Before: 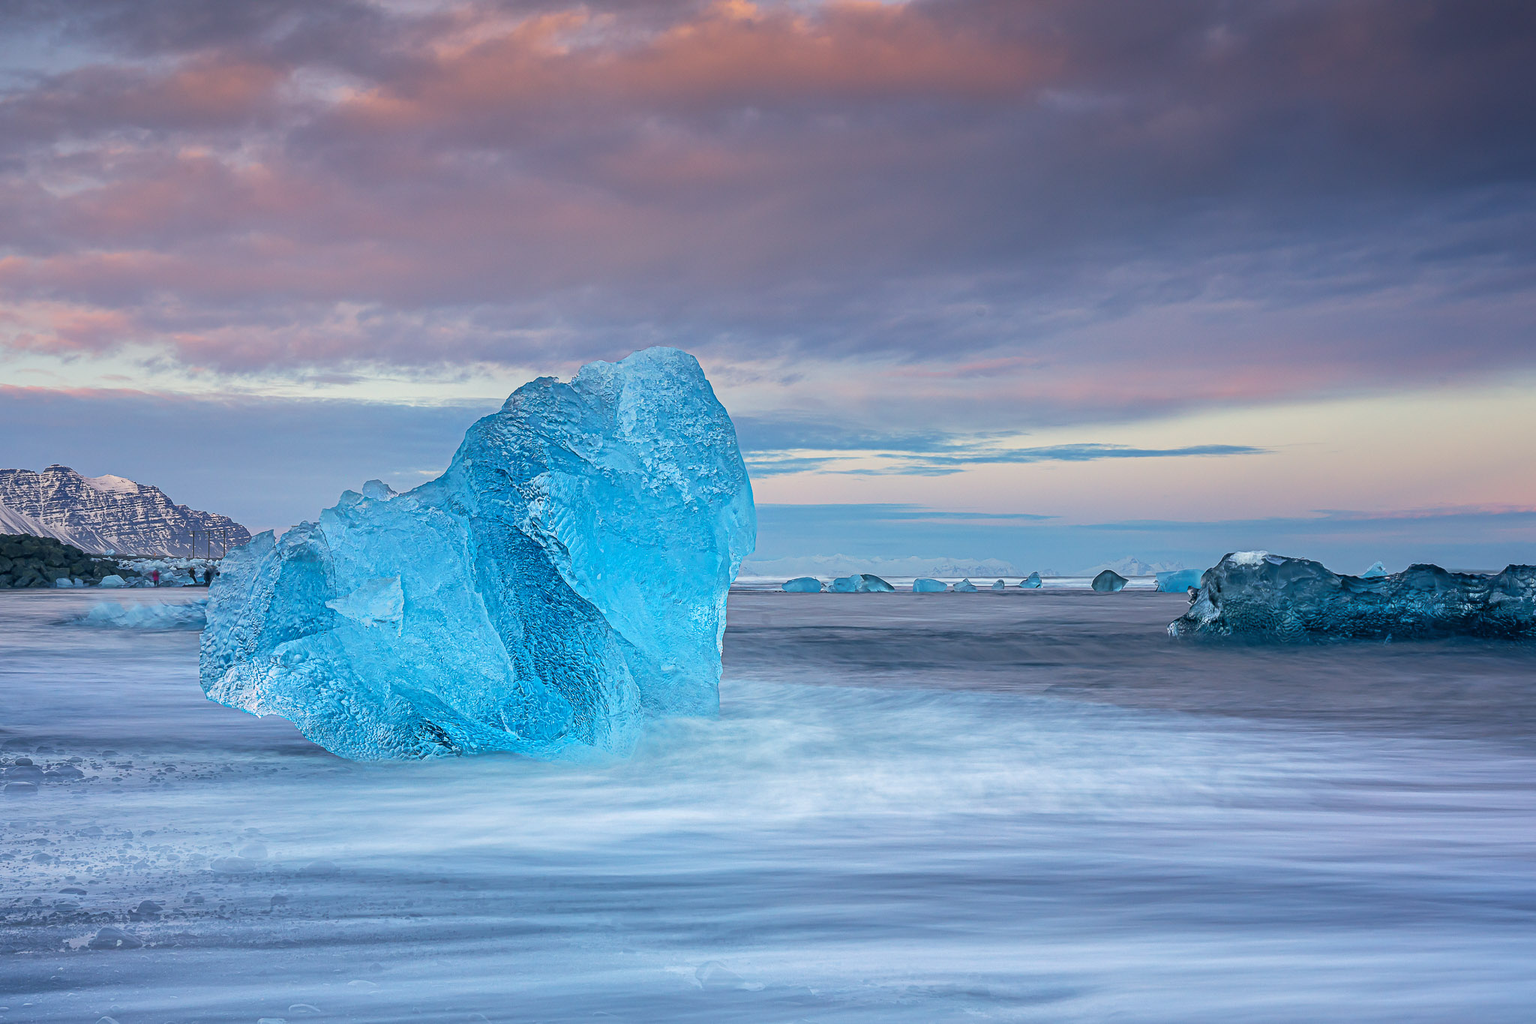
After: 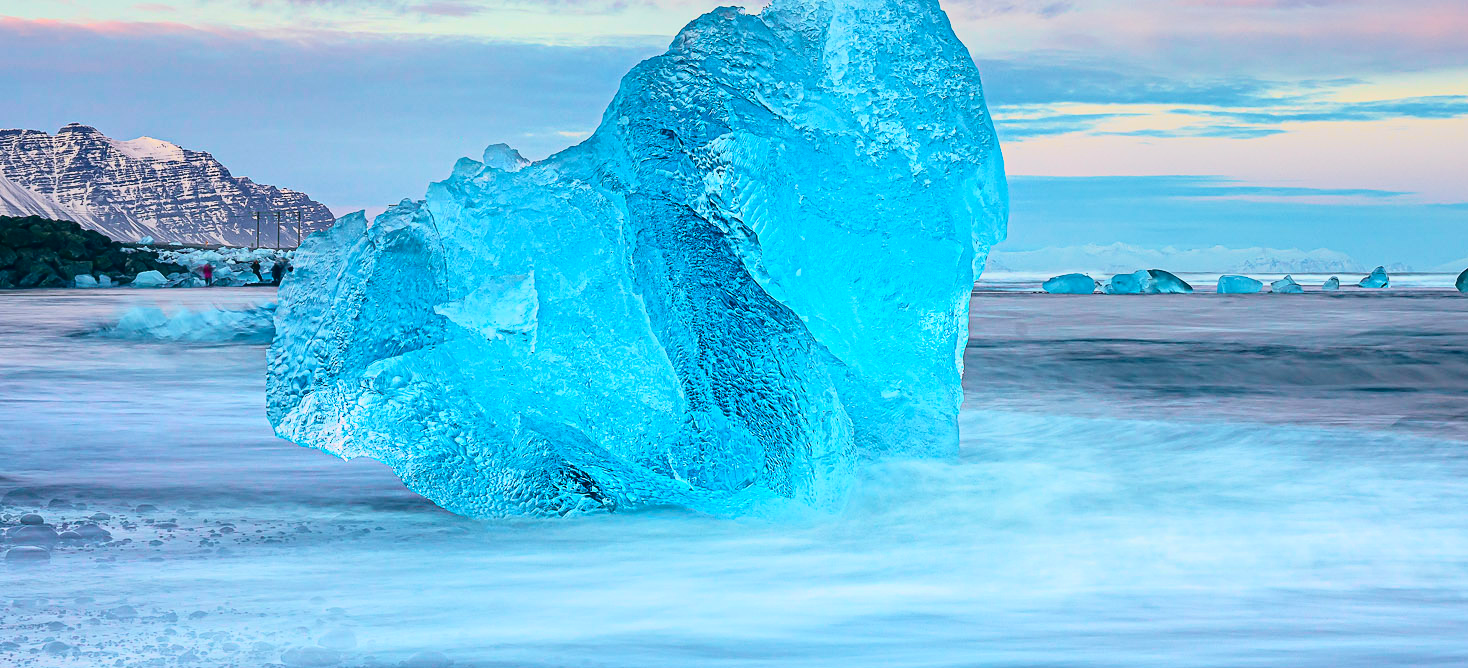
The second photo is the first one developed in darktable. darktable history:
tone curve: curves: ch0 [(0, 0.014) (0.17, 0.099) (0.392, 0.438) (0.725, 0.828) (0.872, 0.918) (1, 0.981)]; ch1 [(0, 0) (0.402, 0.36) (0.488, 0.466) (0.5, 0.499) (0.515, 0.515) (0.574, 0.595) (0.619, 0.65) (0.701, 0.725) (1, 1)]; ch2 [(0, 0) (0.432, 0.422) (0.486, 0.49) (0.503, 0.503) (0.523, 0.554) (0.562, 0.606) (0.644, 0.694) (0.717, 0.753) (1, 0.991)], color space Lab, independent channels, preserve colors none
crop: top 36.396%, right 28.281%, bottom 14.631%
